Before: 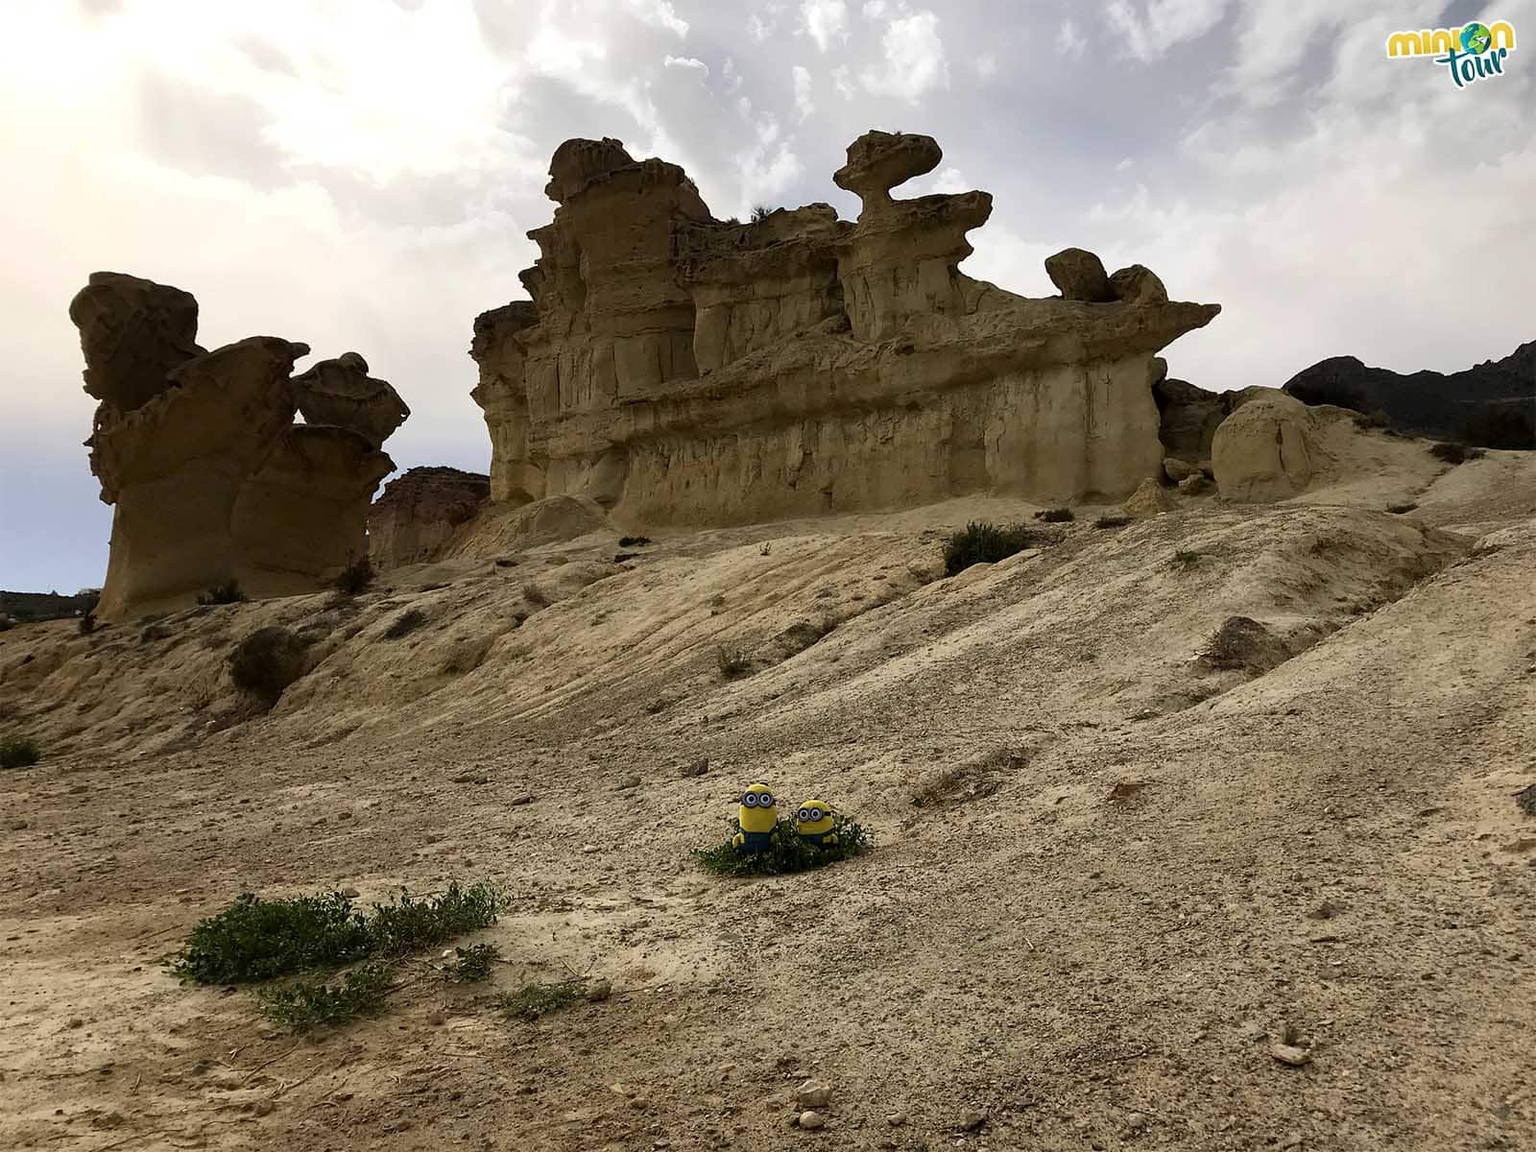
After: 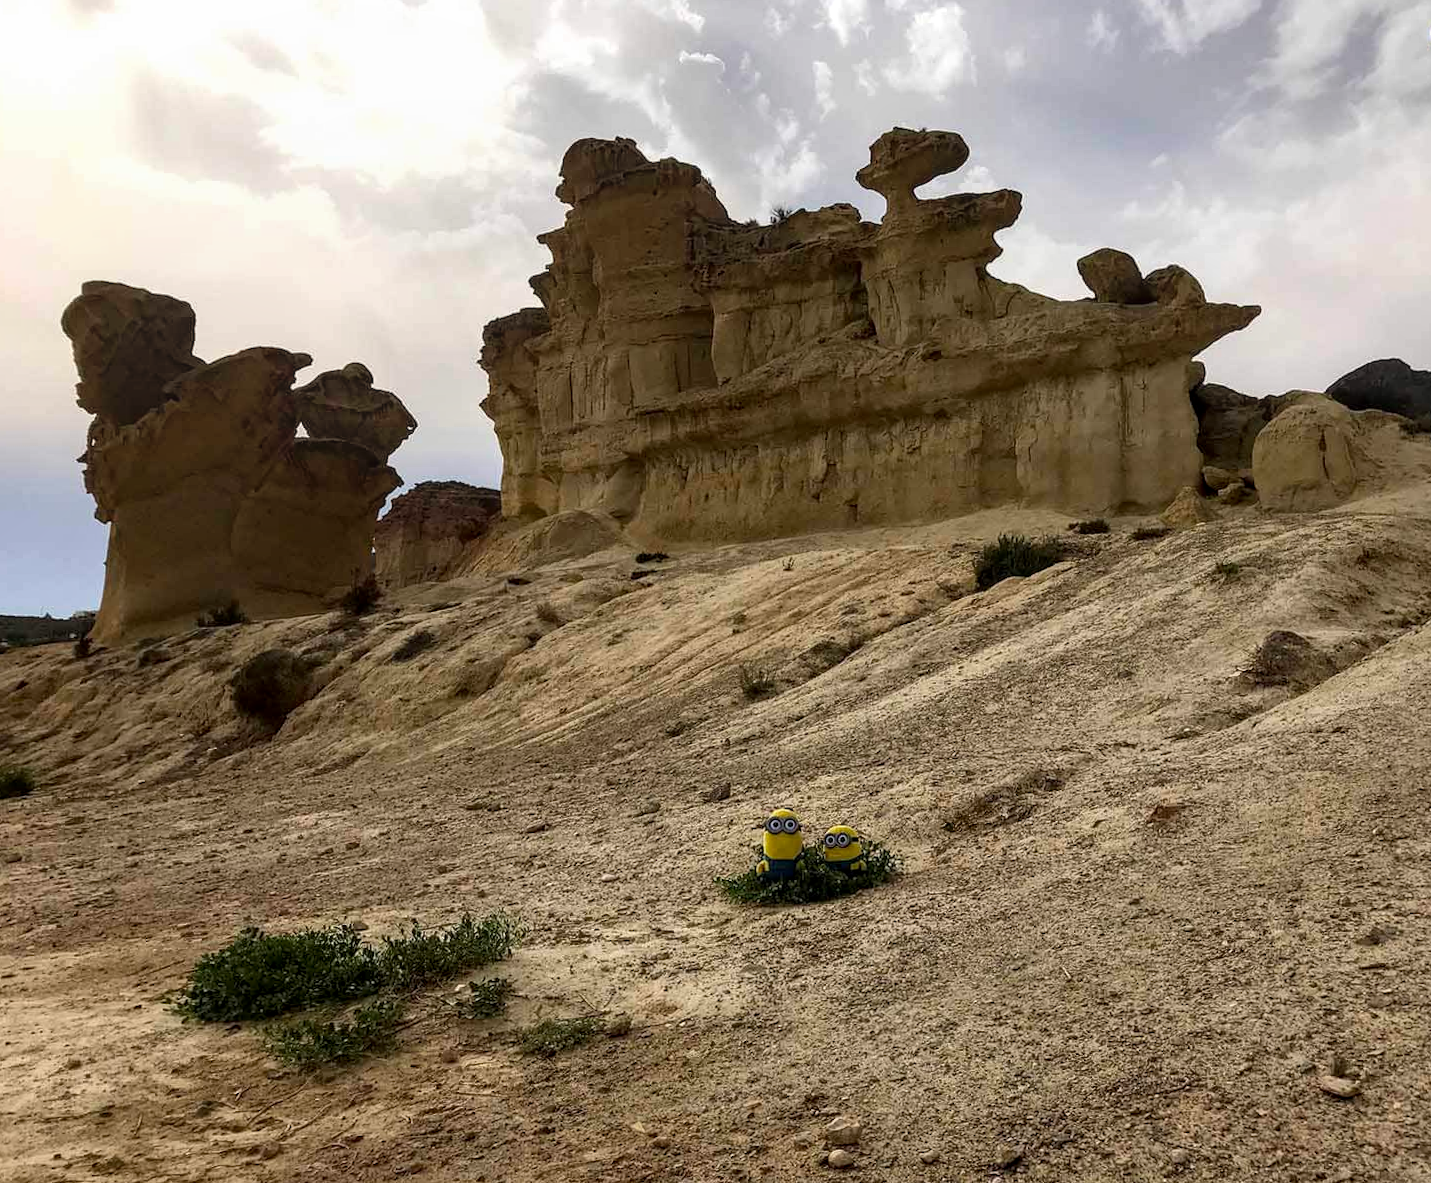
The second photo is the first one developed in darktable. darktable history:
crop: right 9.509%, bottom 0.031%
local contrast: on, module defaults
rotate and perspective: rotation -0.45°, automatic cropping original format, crop left 0.008, crop right 0.992, crop top 0.012, crop bottom 0.988
